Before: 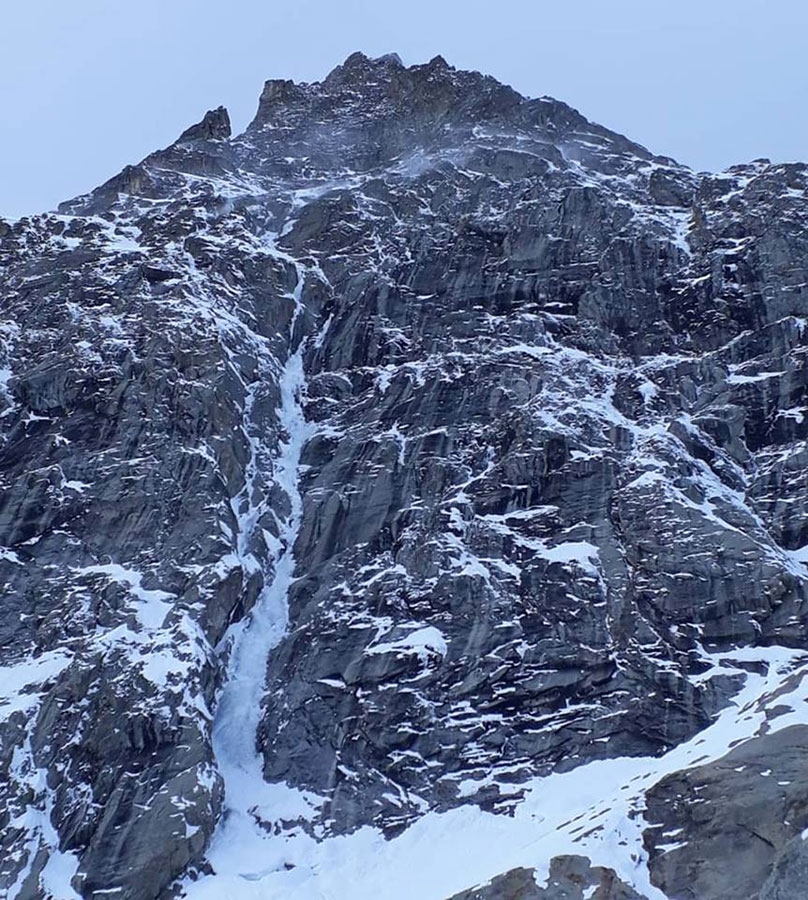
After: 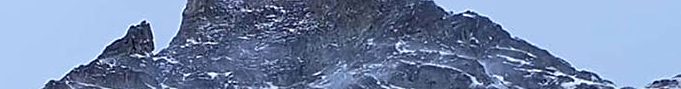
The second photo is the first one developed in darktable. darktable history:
sharpen: on, module defaults
crop and rotate: left 9.644%, top 9.491%, right 6.021%, bottom 80.509%
